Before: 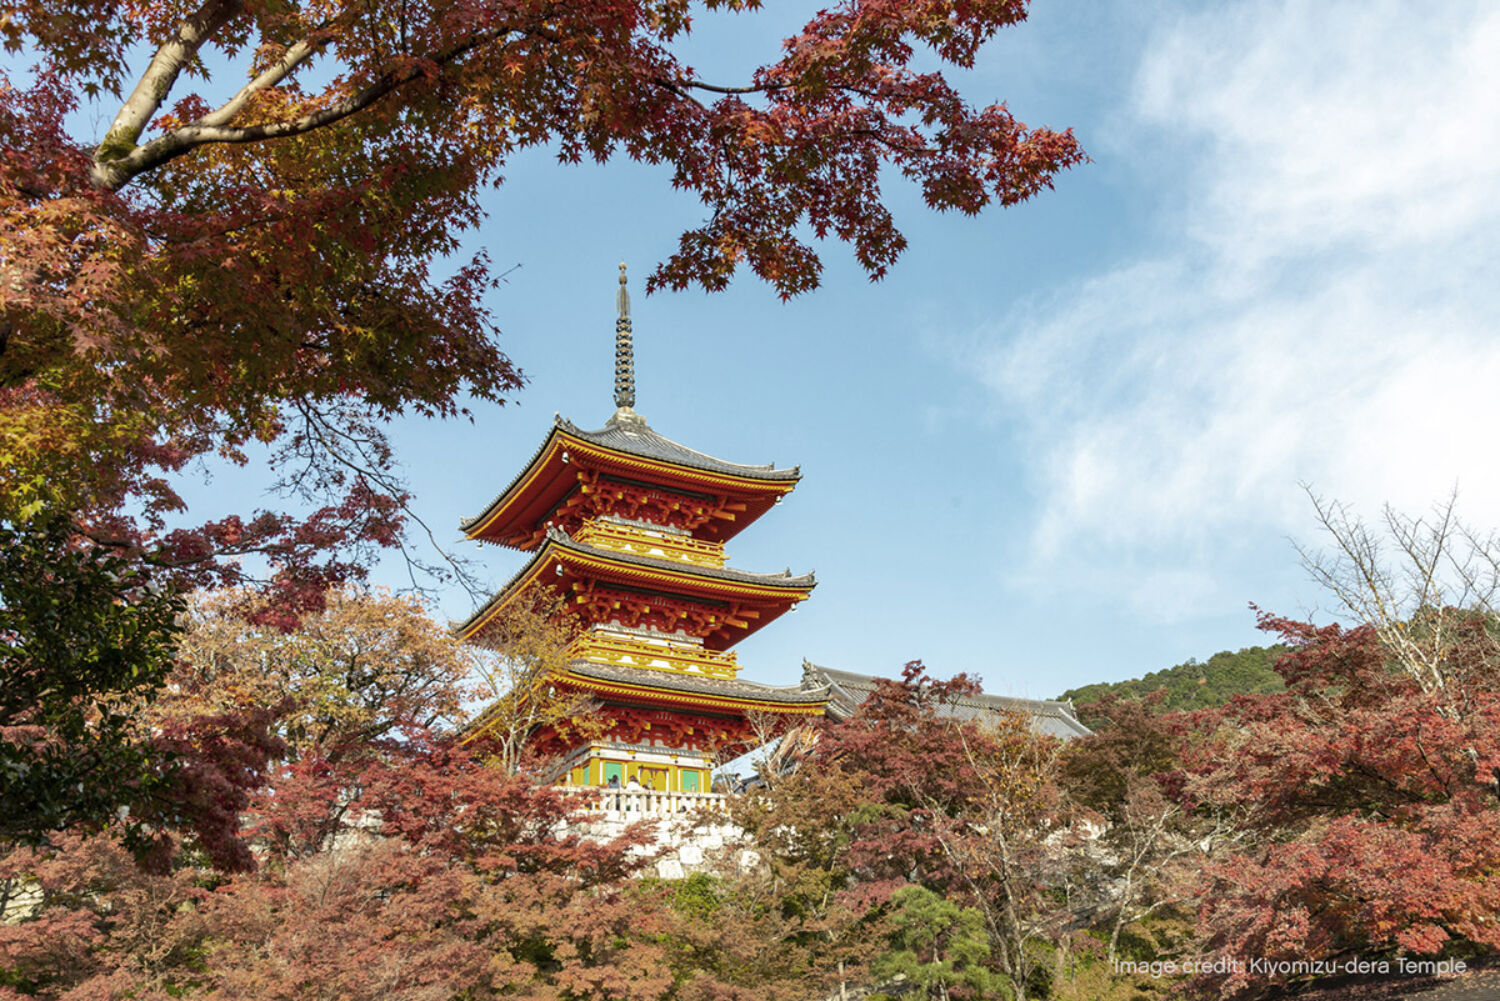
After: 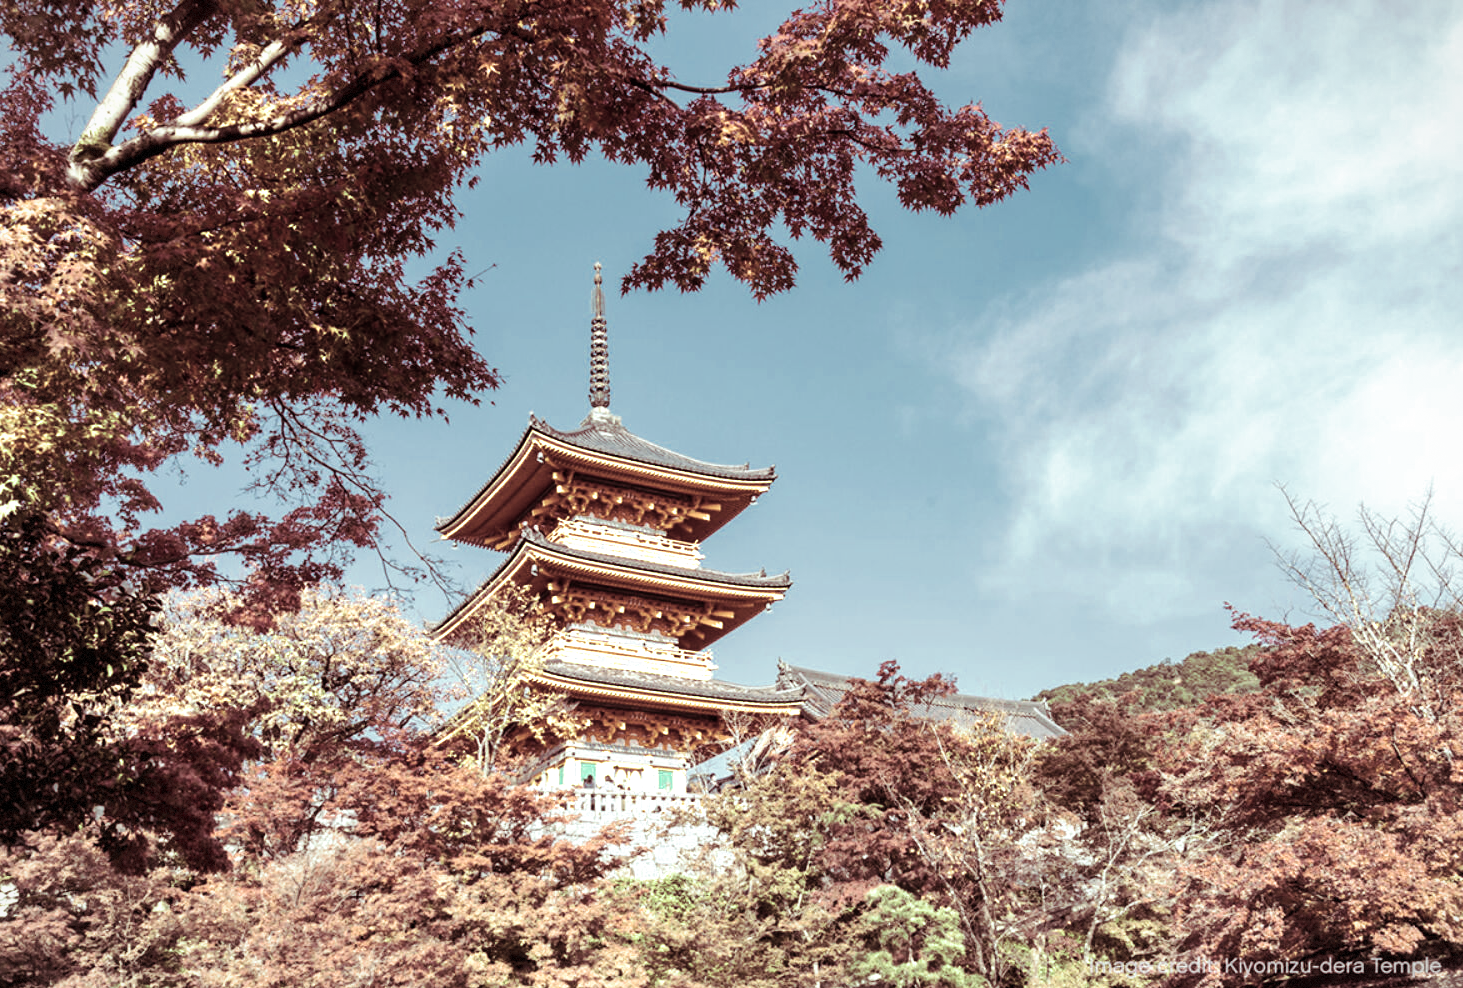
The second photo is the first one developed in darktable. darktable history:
split-toning: highlights › hue 180°
vignetting: fall-off start 85%, fall-off radius 80%, brightness -0.182, saturation -0.3, width/height ratio 1.219, dithering 8-bit output, unbound false
crop and rotate: left 1.774%, right 0.633%, bottom 1.28%
color zones: curves: ch0 [(0.25, 0.667) (0.758, 0.368)]; ch1 [(0.215, 0.245) (0.761, 0.373)]; ch2 [(0.247, 0.554) (0.761, 0.436)]
tone curve: curves: ch0 [(0, 0.003) (0.117, 0.101) (0.257, 0.246) (0.408, 0.432) (0.611, 0.653) (0.824, 0.846) (1, 1)]; ch1 [(0, 0) (0.227, 0.197) (0.405, 0.421) (0.501, 0.501) (0.522, 0.53) (0.563, 0.572) (0.589, 0.611) (0.699, 0.709) (0.976, 0.992)]; ch2 [(0, 0) (0.208, 0.176) (0.377, 0.38) (0.5, 0.5) (0.537, 0.534) (0.571, 0.576) (0.681, 0.746) (1, 1)], color space Lab, independent channels, preserve colors none
exposure: compensate highlight preservation false
